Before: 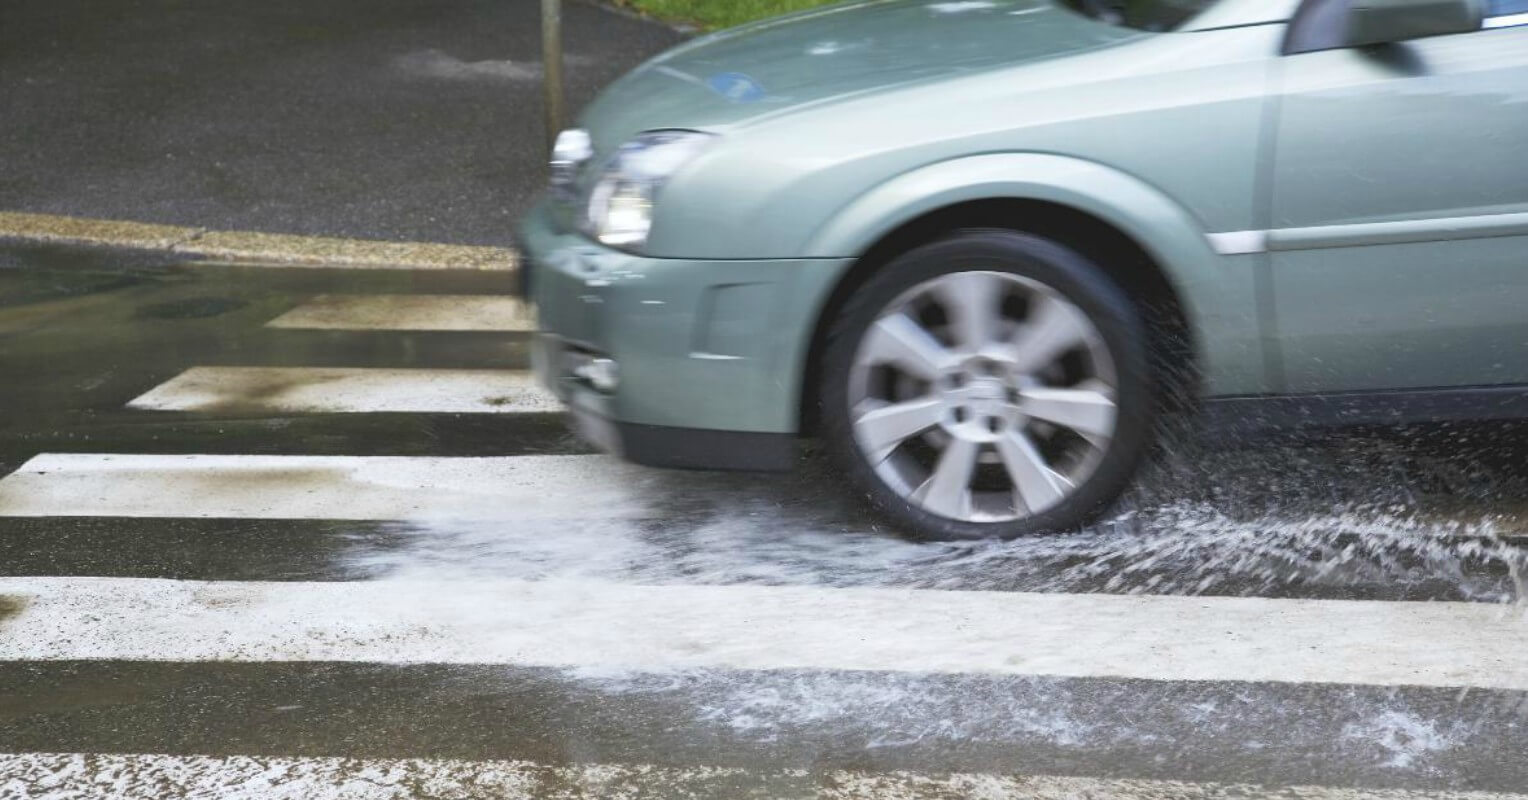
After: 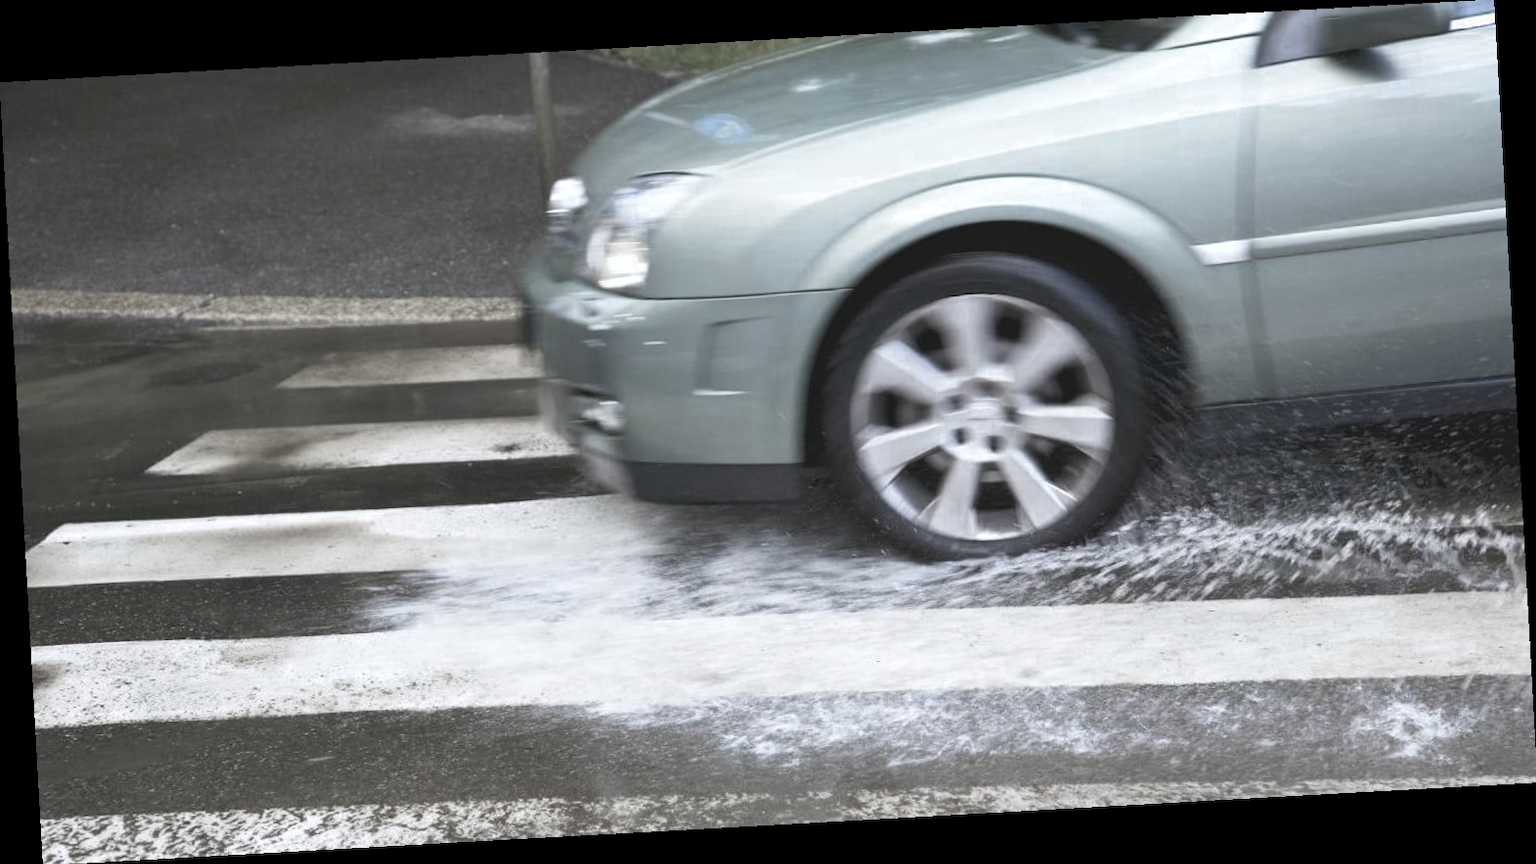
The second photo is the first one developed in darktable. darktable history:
color zones: curves: ch0 [(0, 0.613) (0.01, 0.613) (0.245, 0.448) (0.498, 0.529) (0.642, 0.665) (0.879, 0.777) (0.99, 0.613)]; ch1 [(0, 0.272) (0.219, 0.127) (0.724, 0.346)]
rotate and perspective: rotation -3.18°, automatic cropping off
